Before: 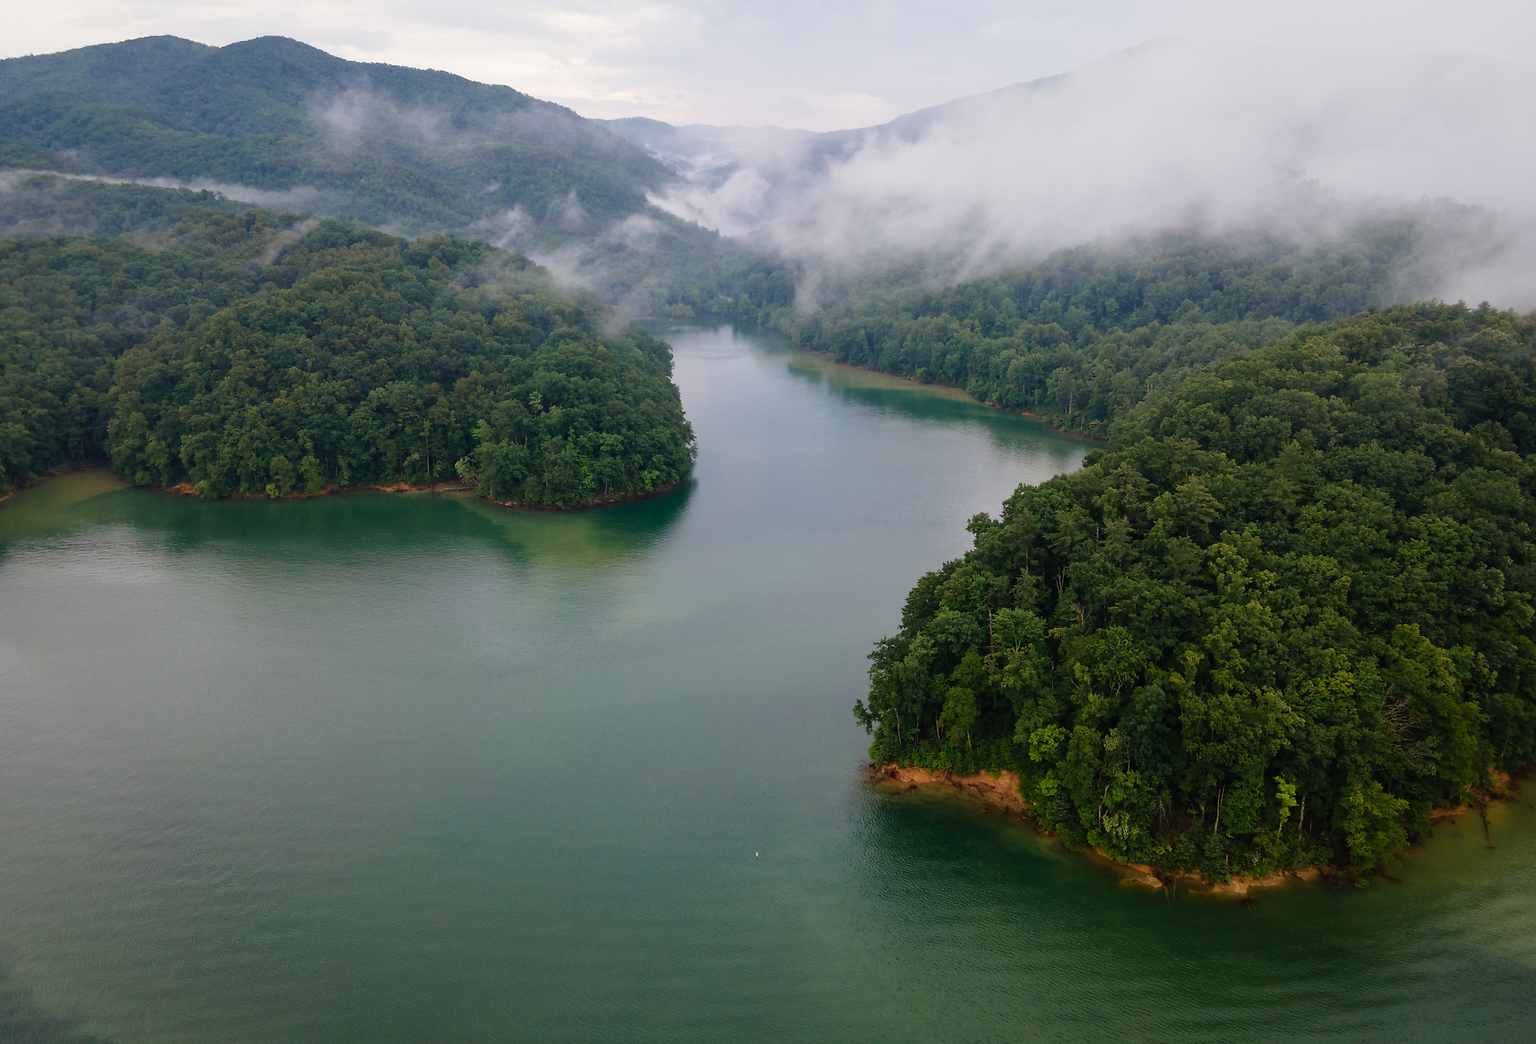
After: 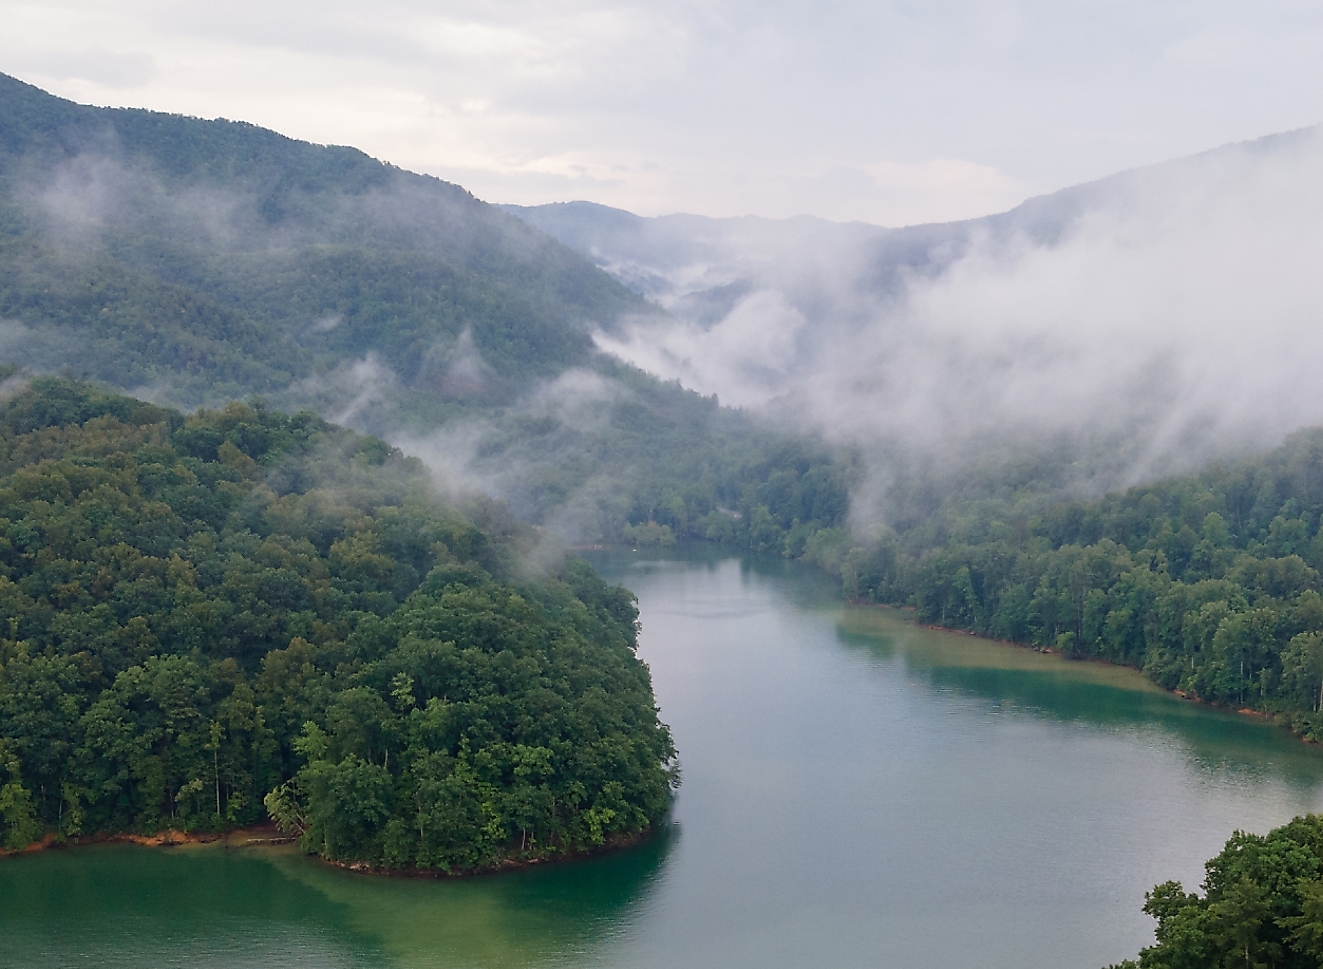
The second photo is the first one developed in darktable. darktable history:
crop: left 19.638%, right 30.214%, bottom 45.985%
sharpen: radius 1.612, amount 0.368, threshold 1.276
